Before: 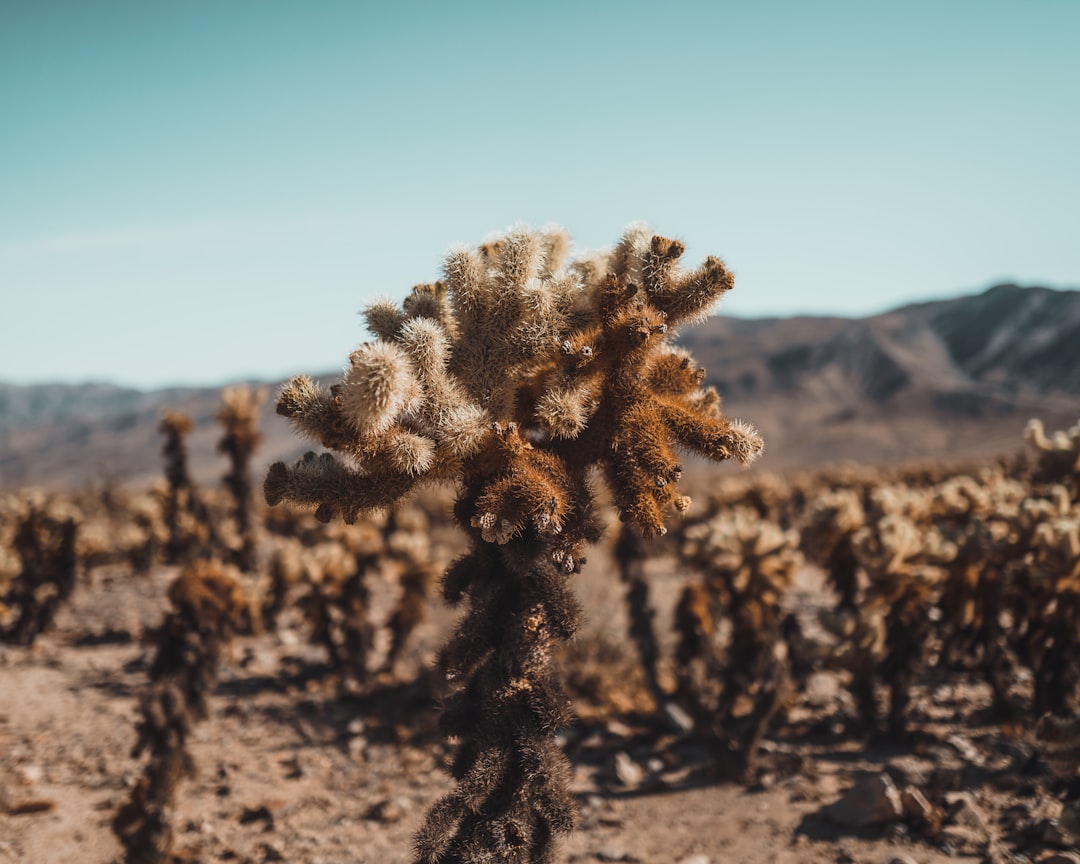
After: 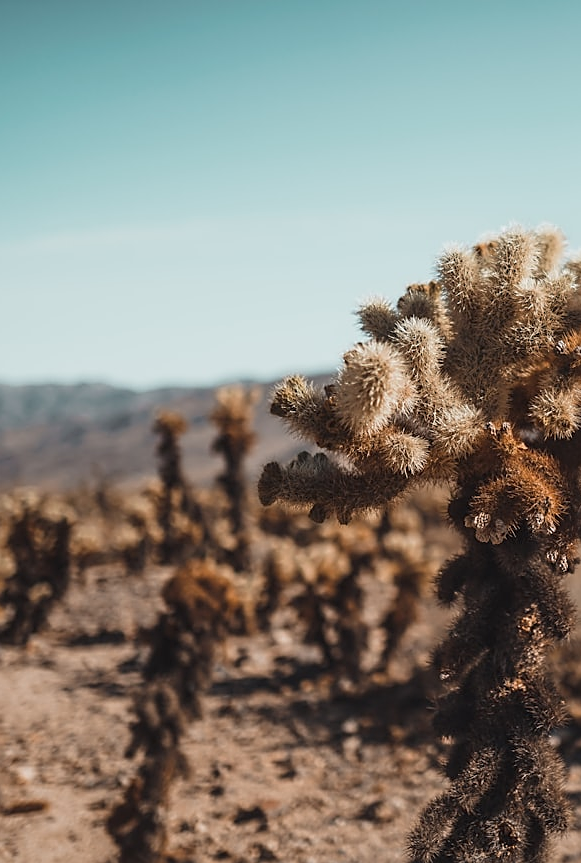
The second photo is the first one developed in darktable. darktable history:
sharpen: on, module defaults
crop: left 0.587%, right 45.588%, bottom 0.086%
